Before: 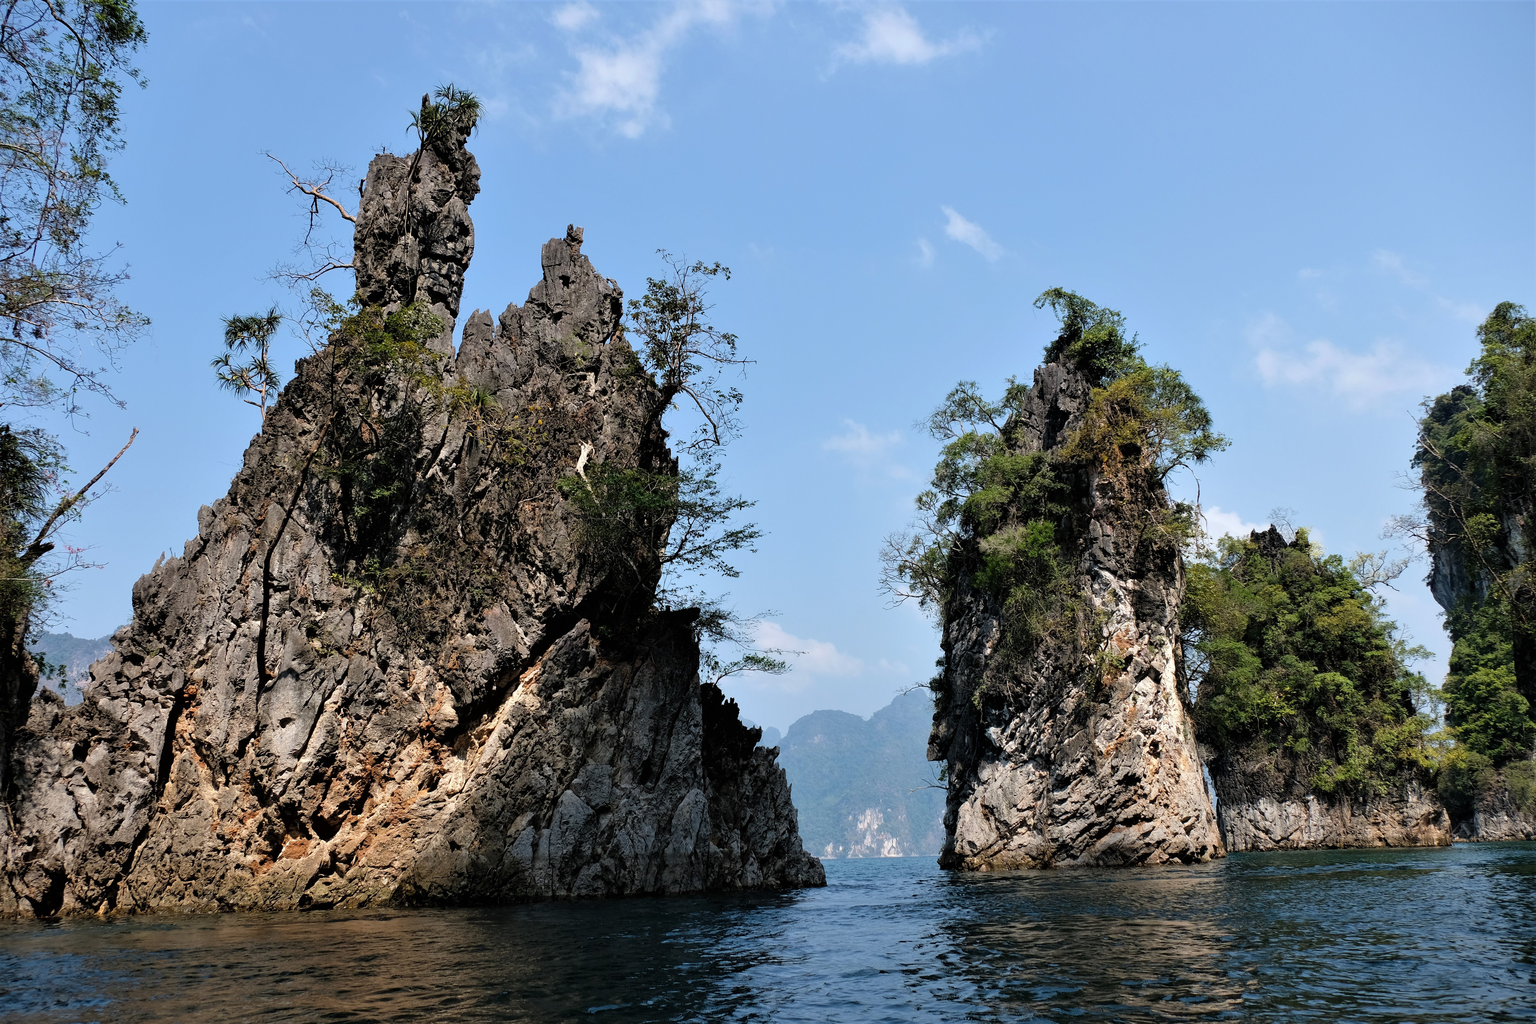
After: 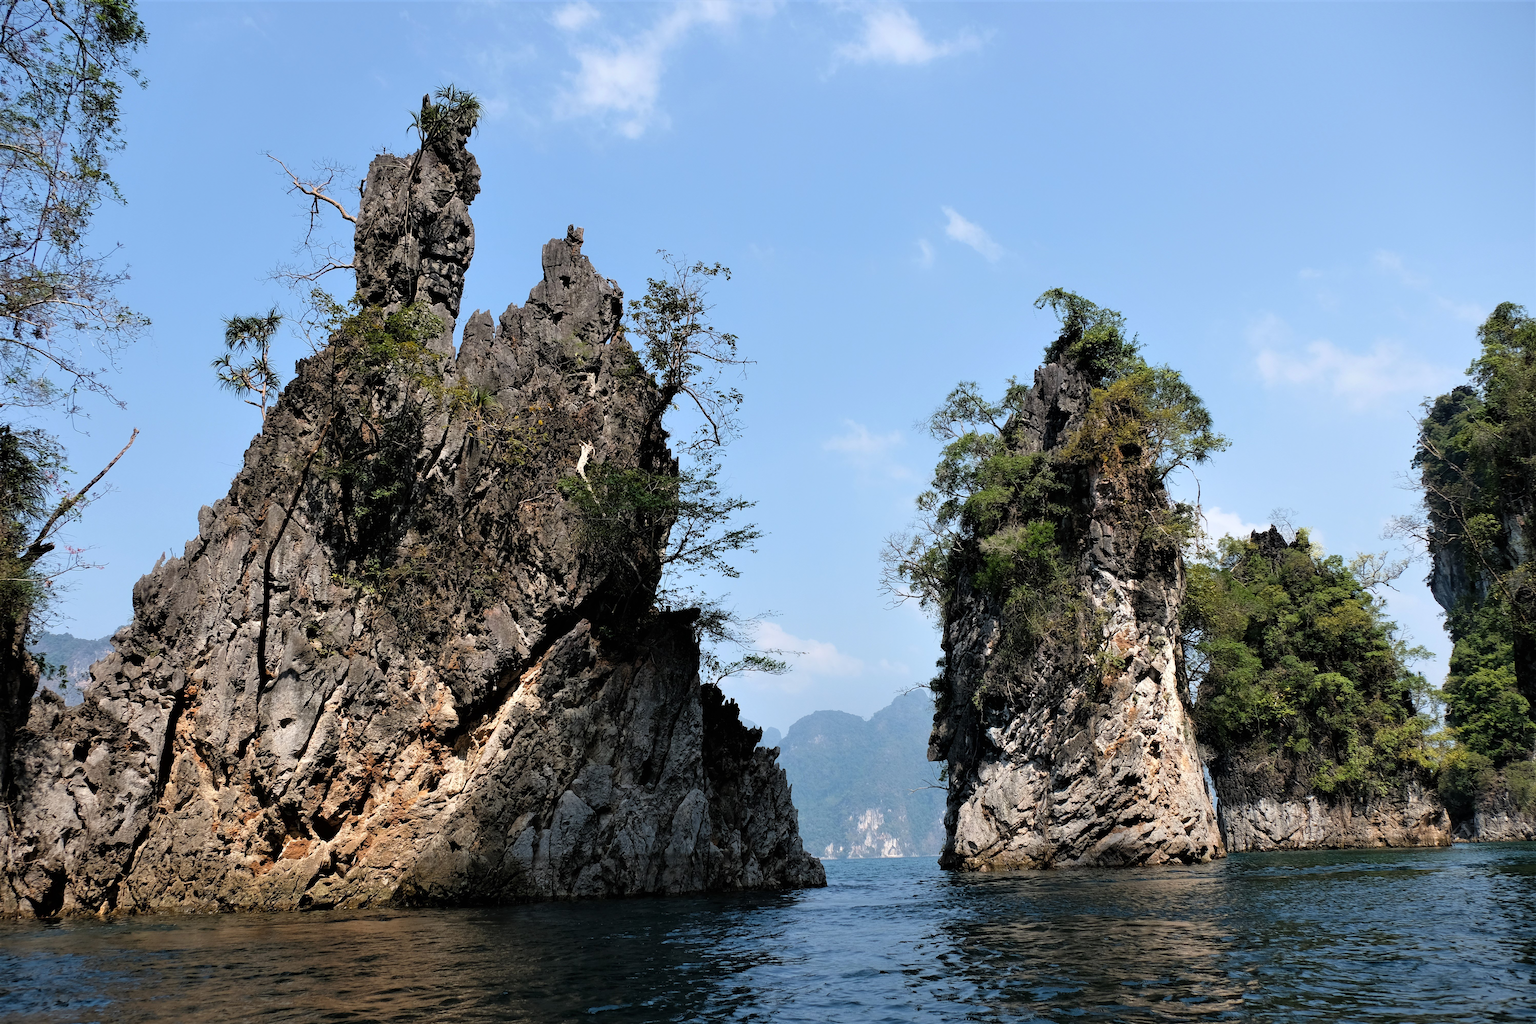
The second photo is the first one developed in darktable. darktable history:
shadows and highlights: shadows 0.486, highlights 38.45
